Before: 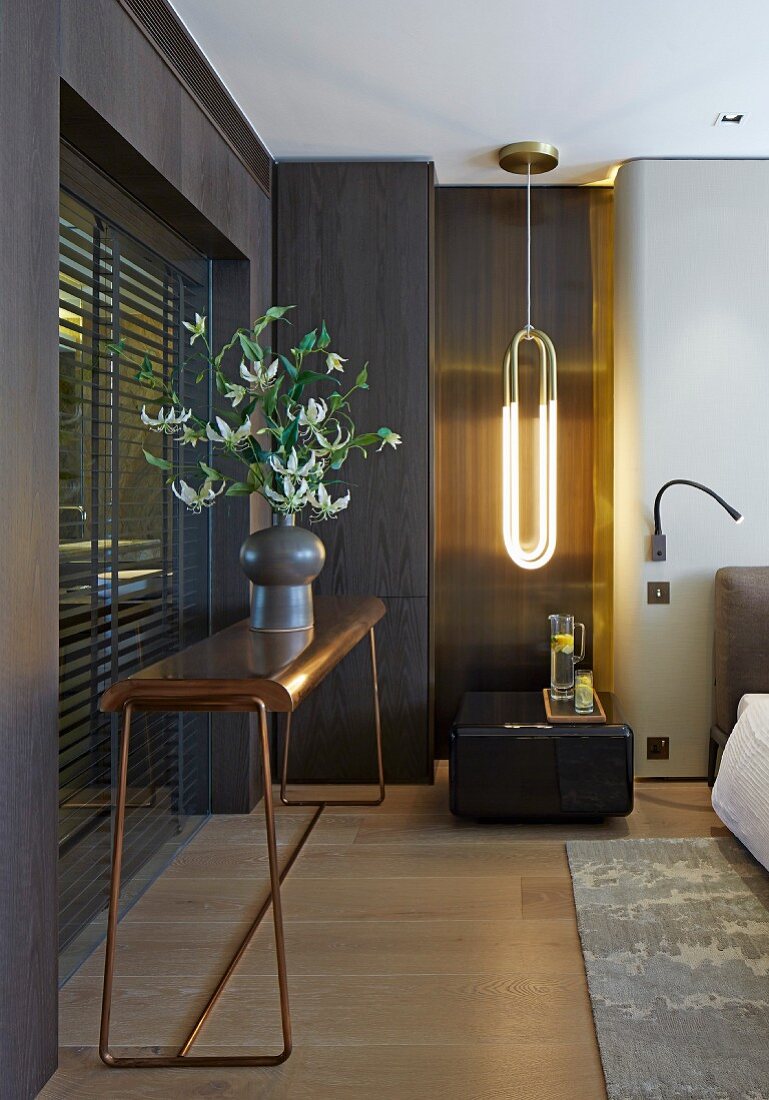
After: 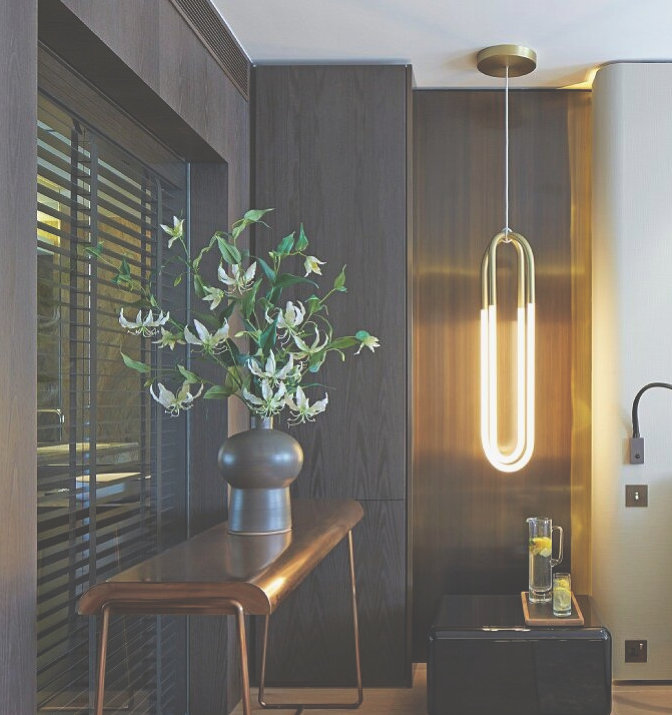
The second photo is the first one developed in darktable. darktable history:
contrast brightness saturation: brightness 0.147
crop: left 2.896%, top 8.882%, right 9.631%, bottom 26.113%
exposure: black level correction -0.026, exposure -0.119 EV, compensate highlight preservation false
